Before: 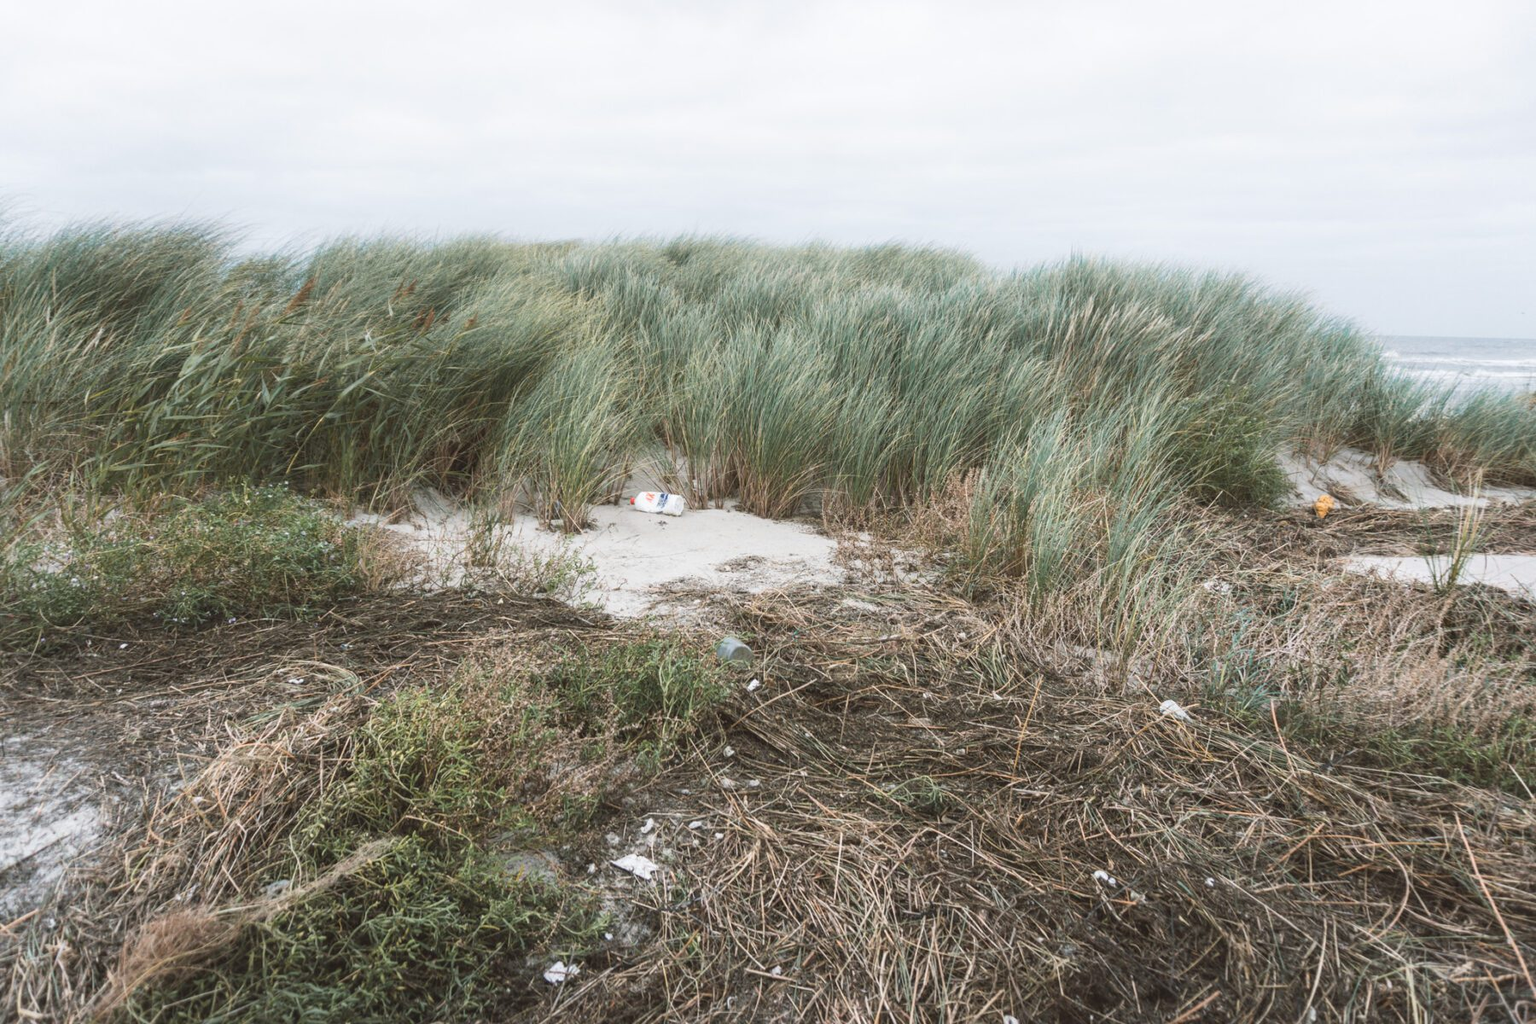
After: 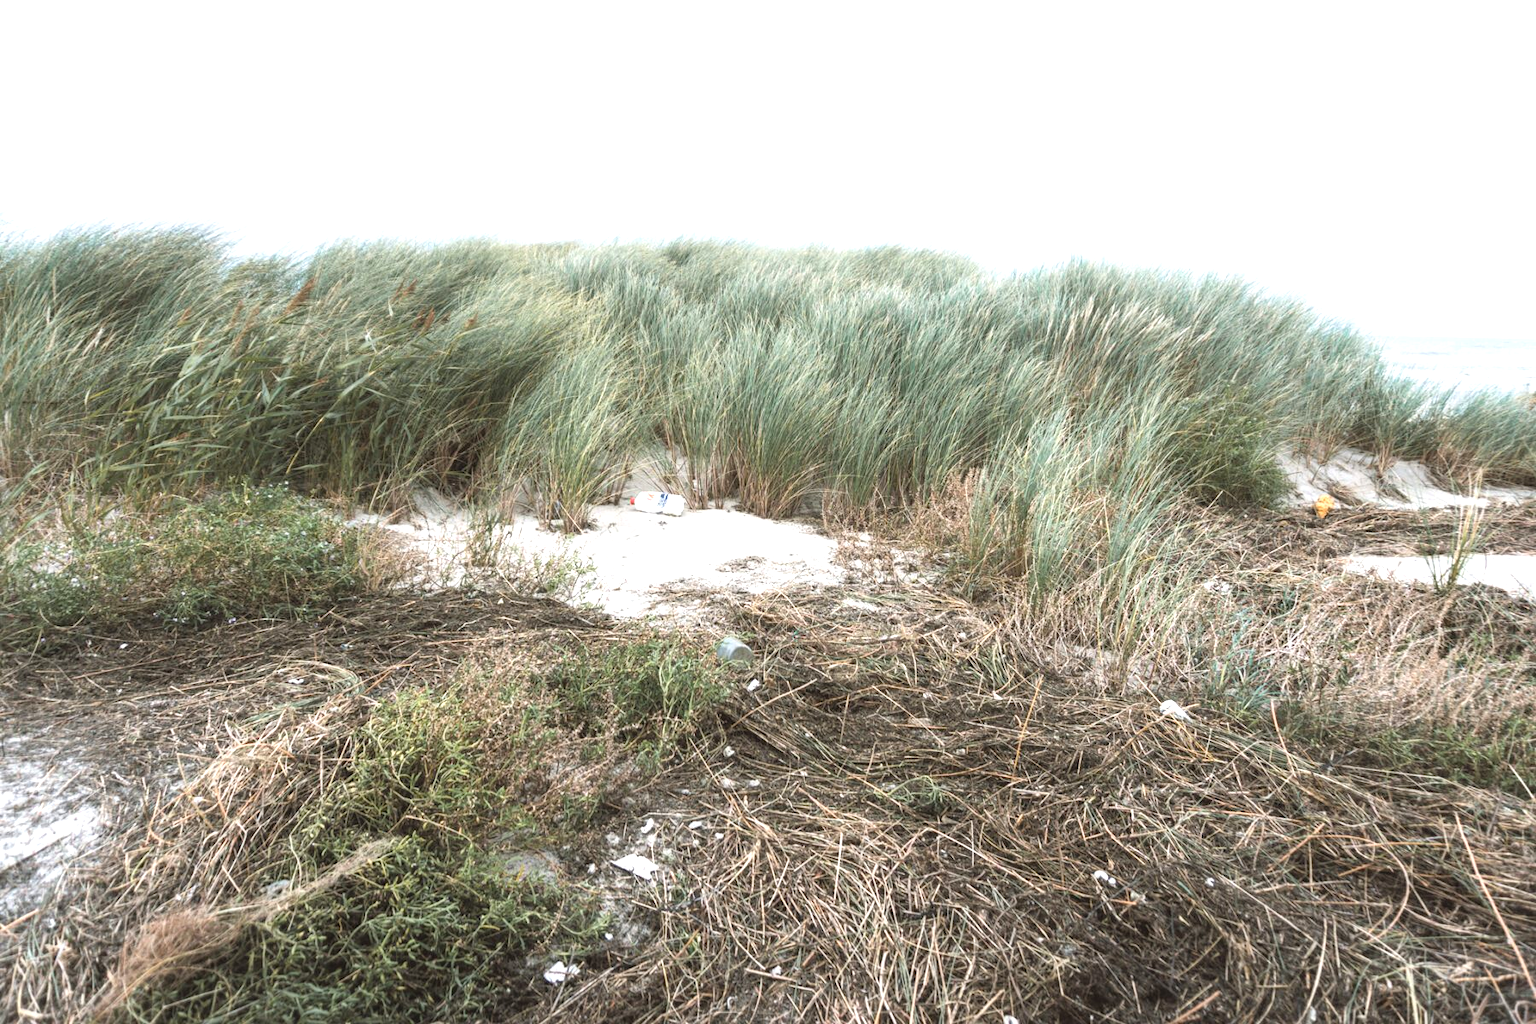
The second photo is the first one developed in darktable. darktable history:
tone equalizer: -8 EV -0.764 EV, -7 EV -0.706 EV, -6 EV -0.585 EV, -5 EV -0.412 EV, -3 EV 0.405 EV, -2 EV 0.6 EV, -1 EV 0.686 EV, +0 EV 0.749 EV
